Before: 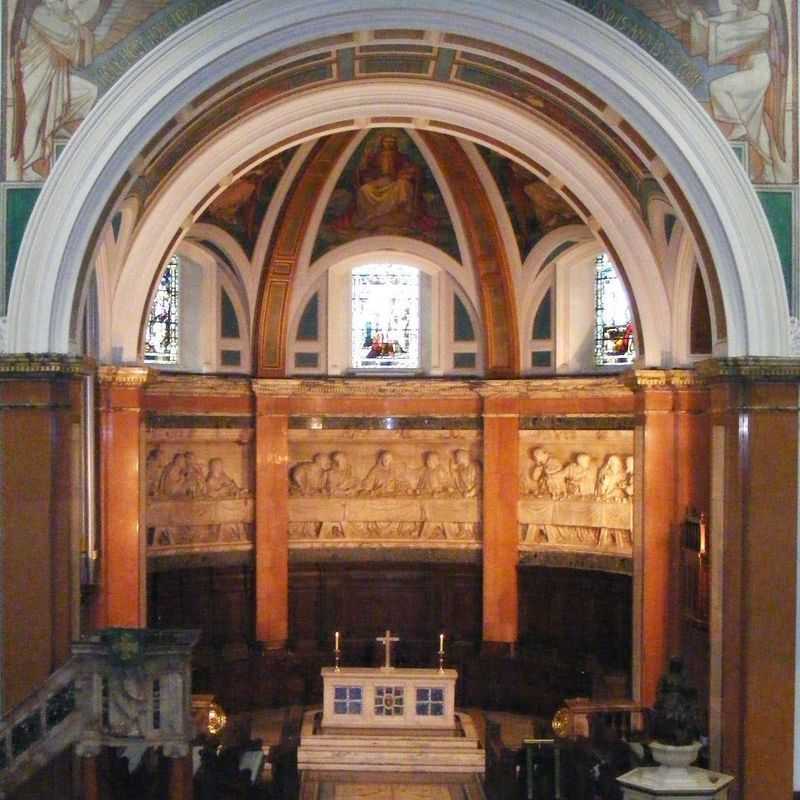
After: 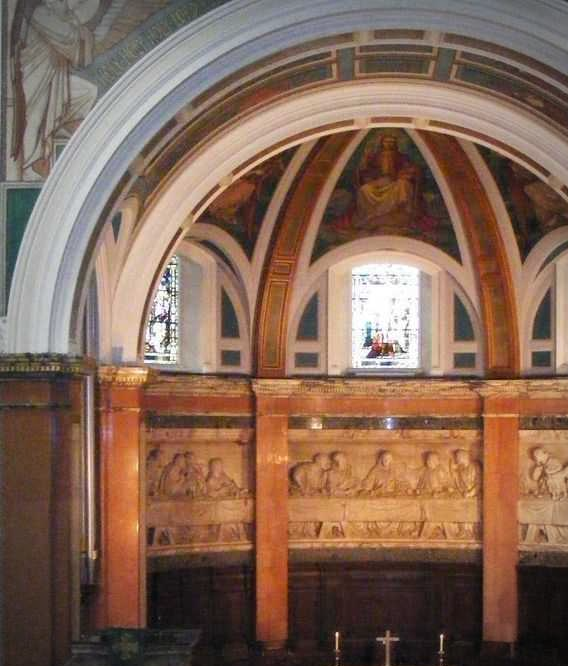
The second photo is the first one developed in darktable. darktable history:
crop: right 28.885%, bottom 16.626%
vignetting: automatic ratio true
